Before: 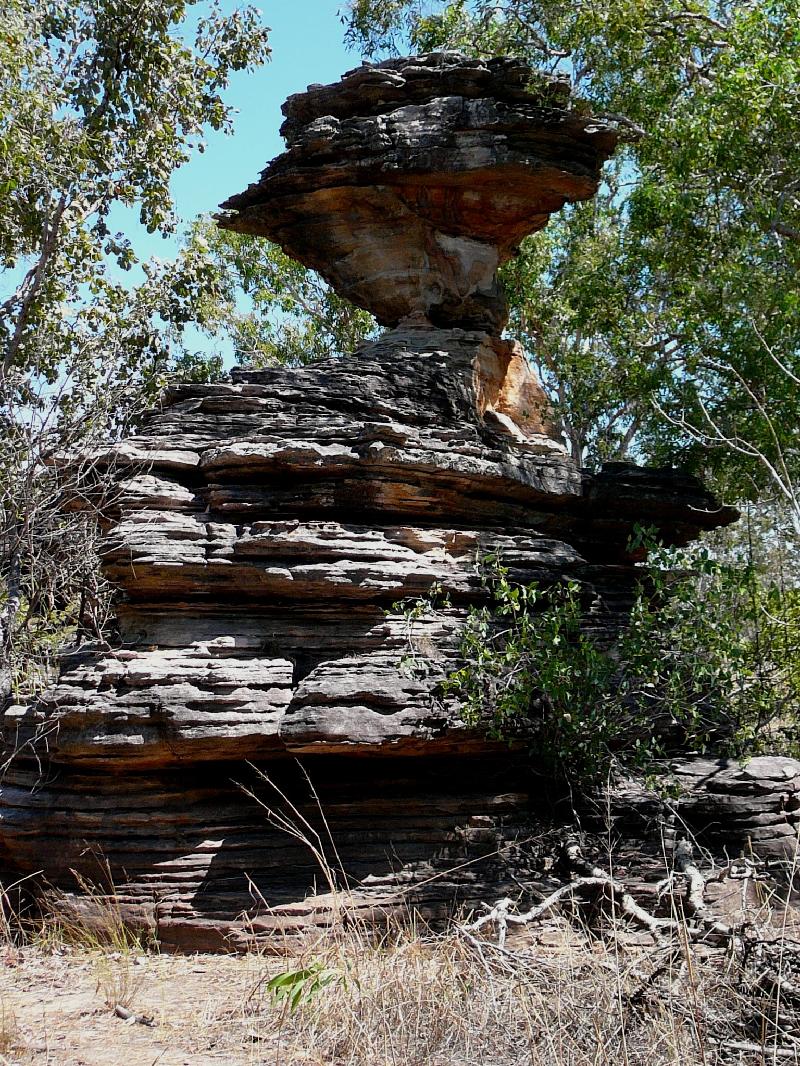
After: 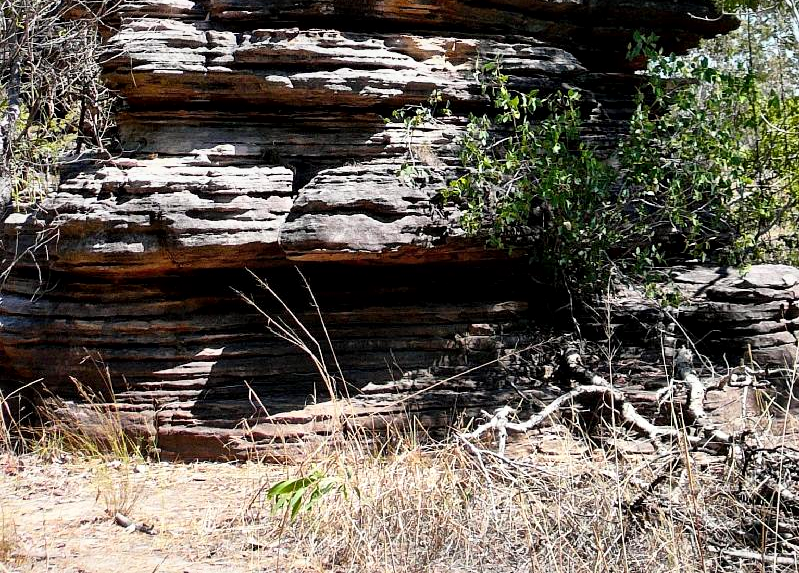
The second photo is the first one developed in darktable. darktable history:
crop and rotate: top 46.237%
local contrast: mode bilateral grid, contrast 25, coarseness 47, detail 151%, midtone range 0.2
contrast brightness saturation: contrast 0.2, brightness 0.16, saturation 0.22
